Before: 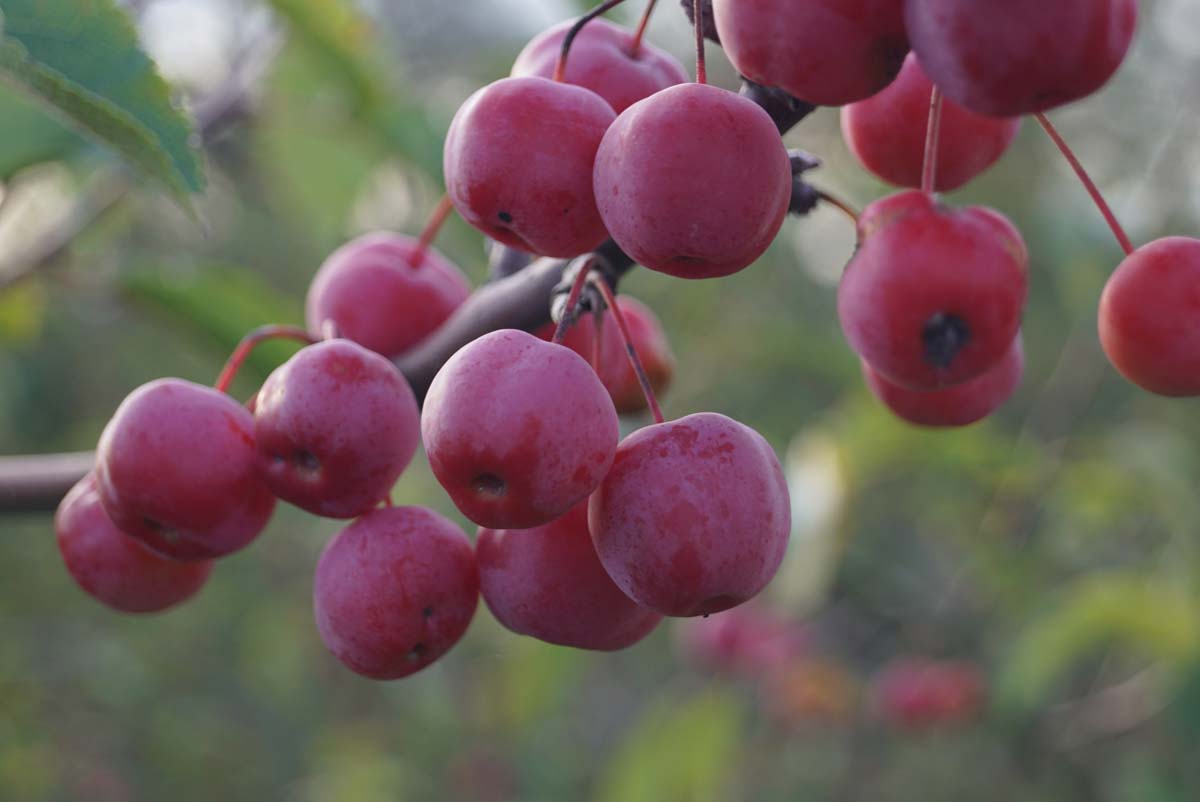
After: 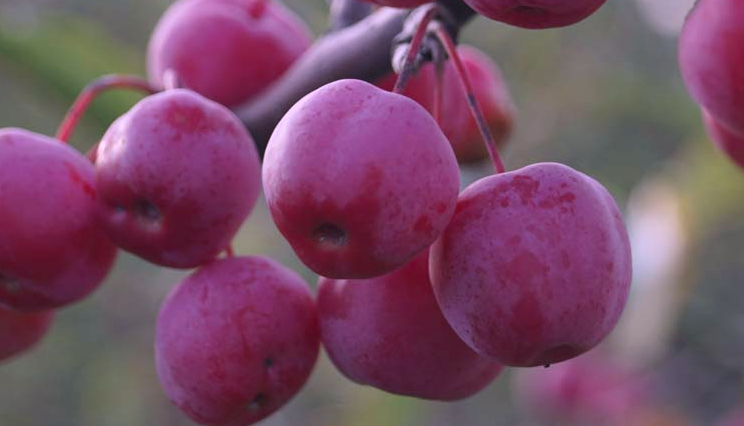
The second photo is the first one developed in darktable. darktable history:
crop: left 13.312%, top 31.28%, right 24.627%, bottom 15.582%
color correction: highlights a* 15.46, highlights b* -20.56
